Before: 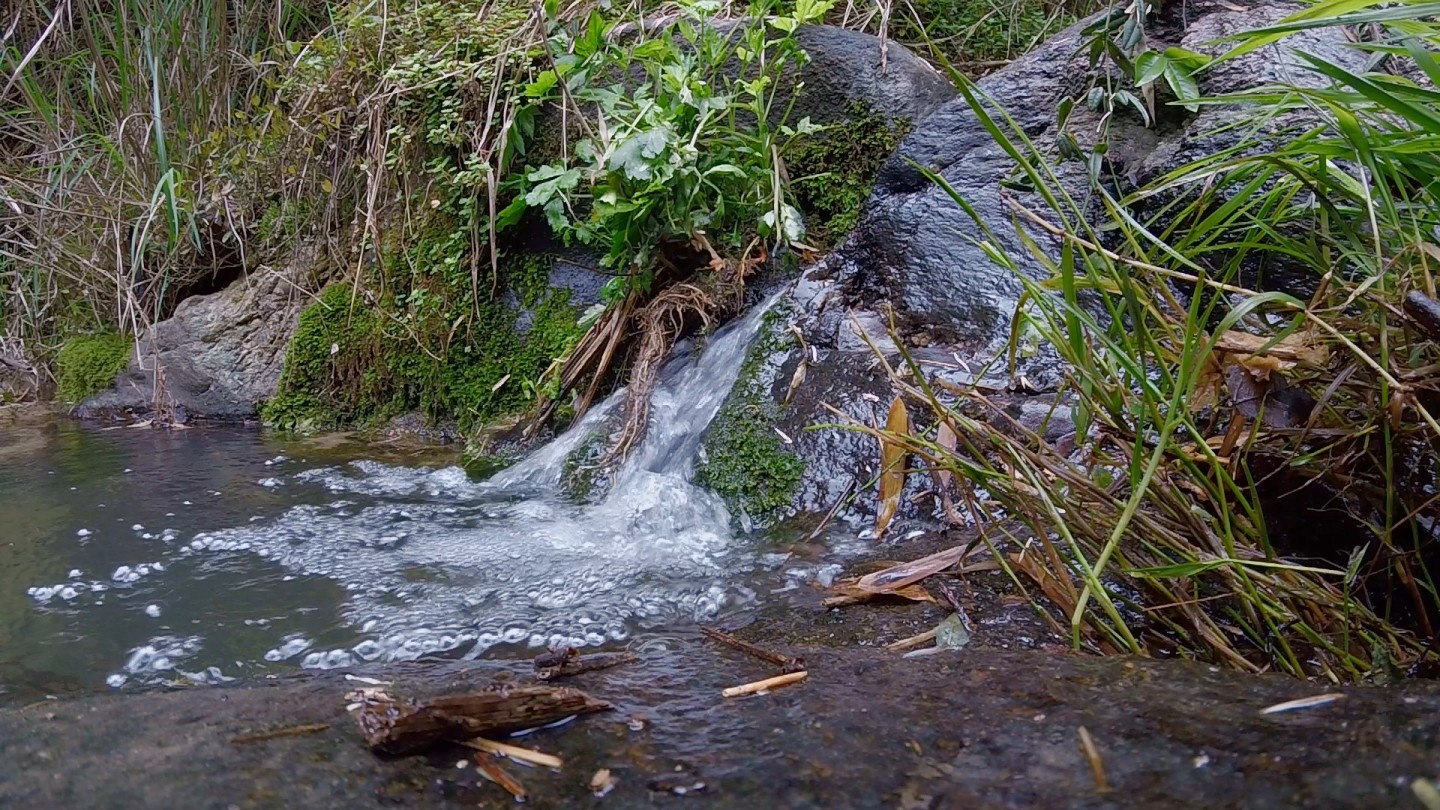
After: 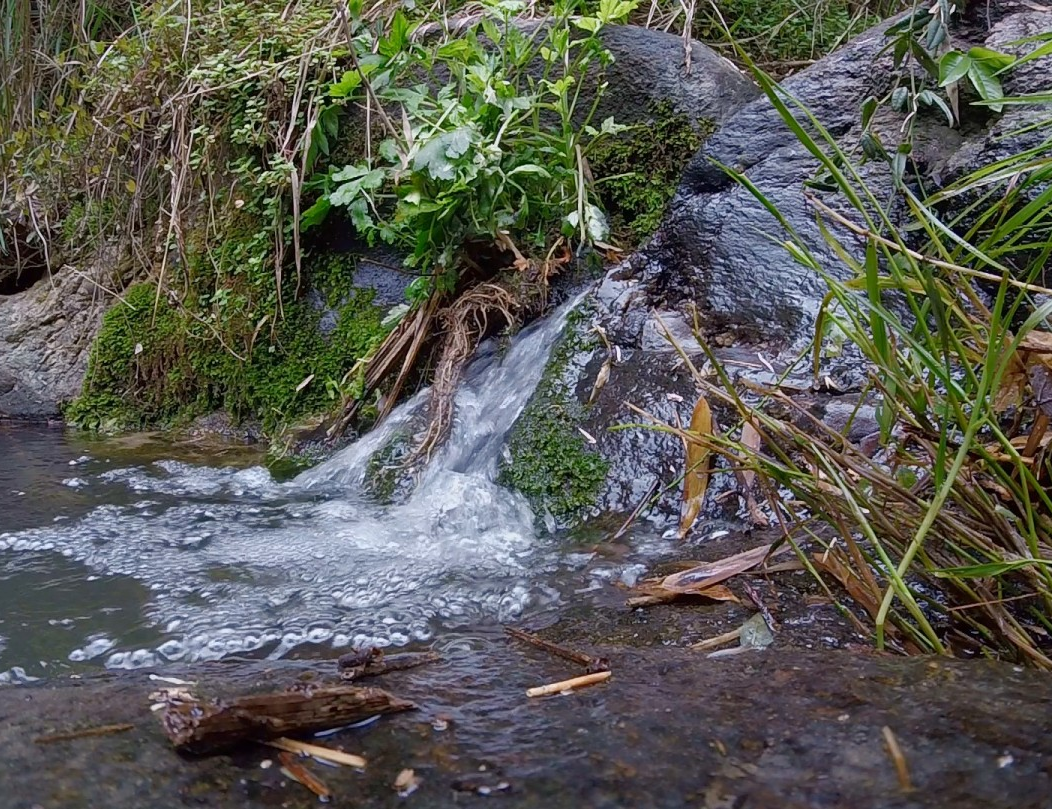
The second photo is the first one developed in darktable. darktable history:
crop: left 13.68%, top 0%, right 13.233%
